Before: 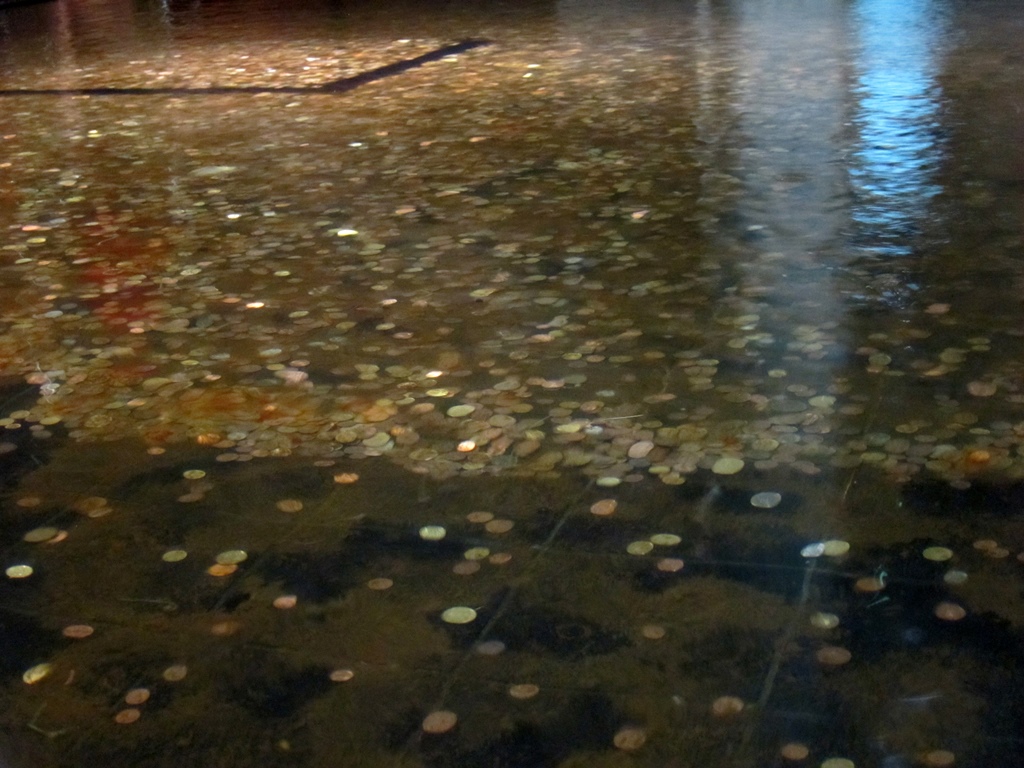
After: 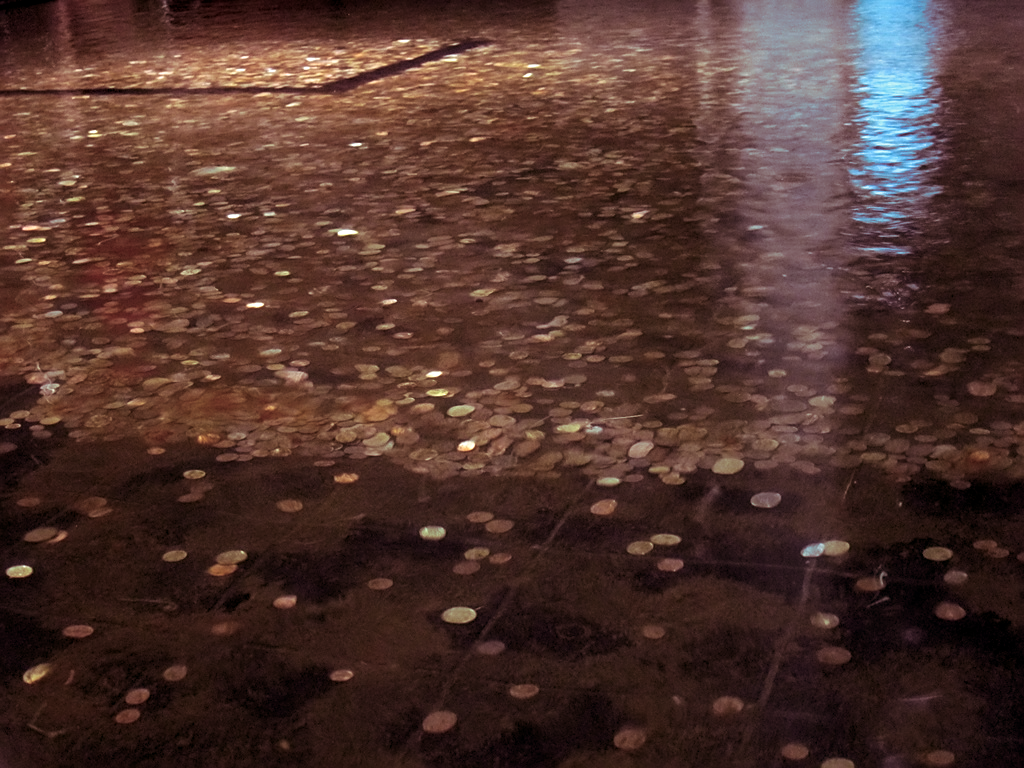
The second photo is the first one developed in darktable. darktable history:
sharpen: on, module defaults
split-toning: on, module defaults
exposure: black level correction 0.002, compensate highlight preservation false
